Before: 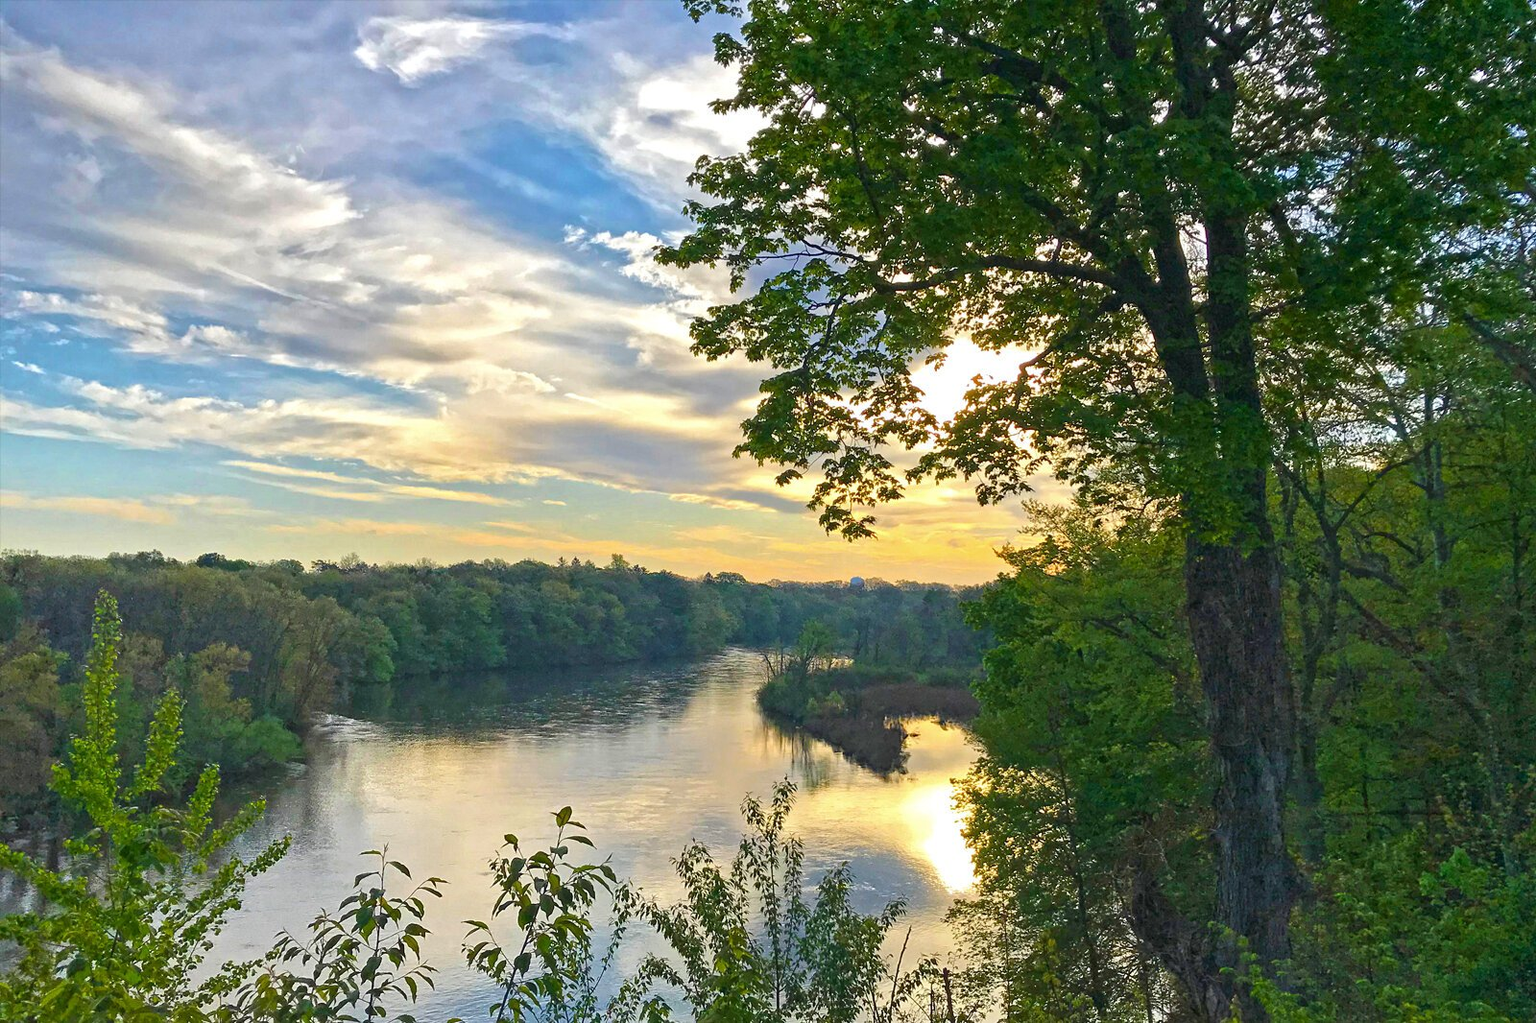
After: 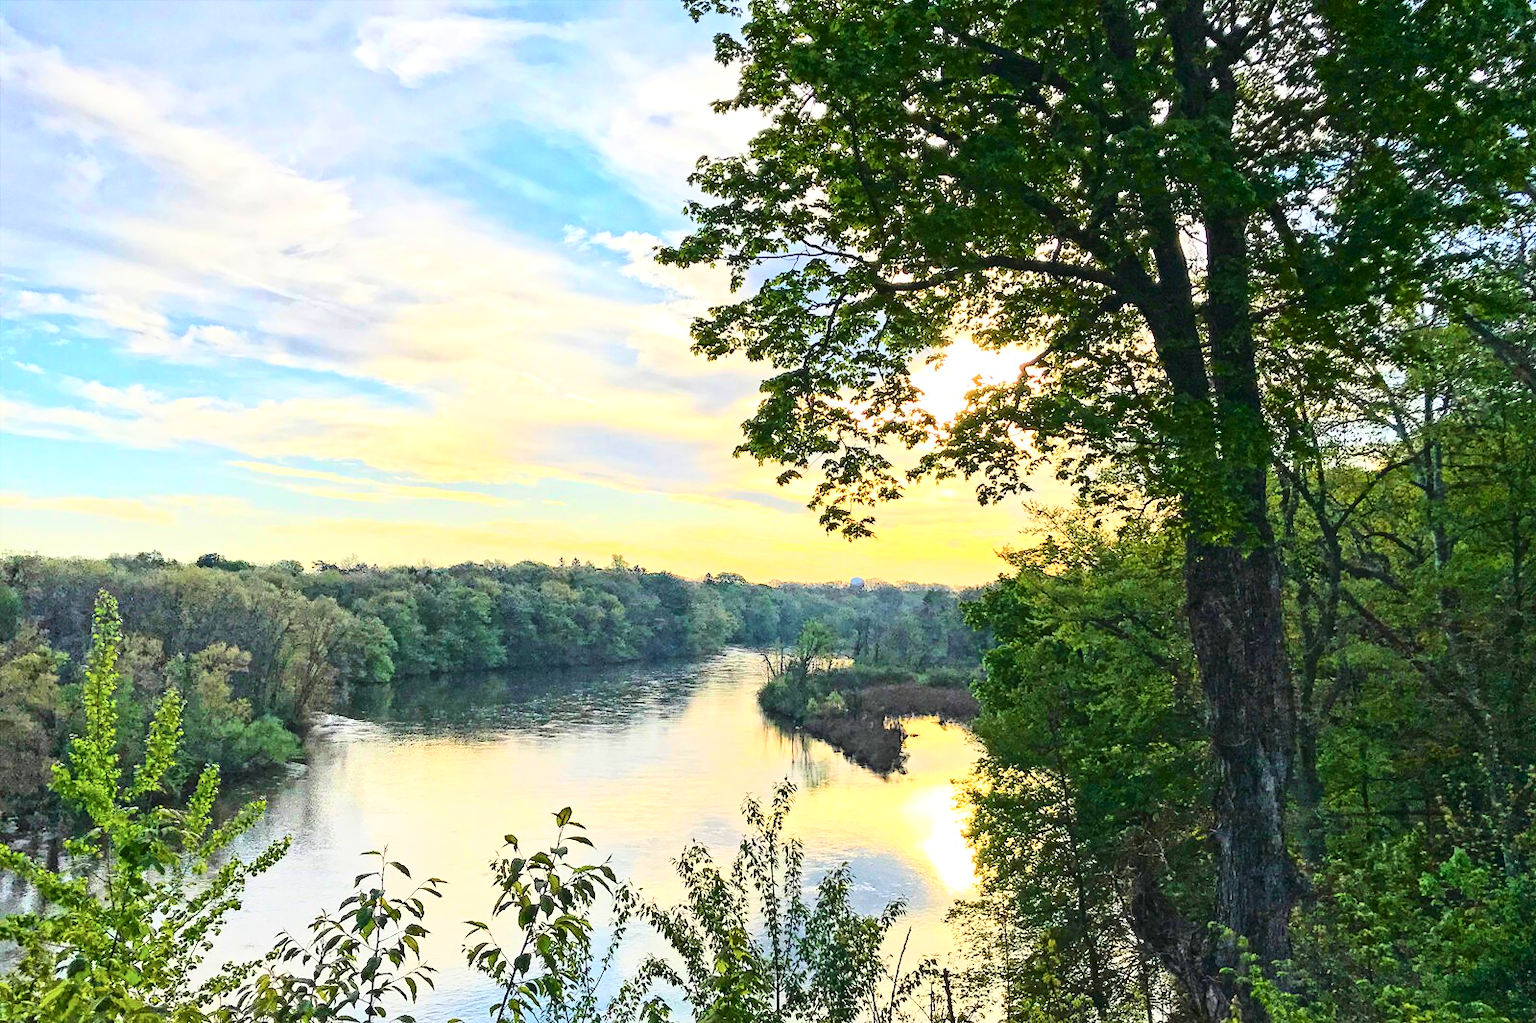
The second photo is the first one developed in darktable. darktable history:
contrast brightness saturation: contrast 0.243, brightness 0.094
tone equalizer: luminance estimator HSV value / RGB max
base curve: curves: ch0 [(0, 0) (0.028, 0.03) (0.121, 0.232) (0.46, 0.748) (0.859, 0.968) (1, 1)], preserve colors average RGB
